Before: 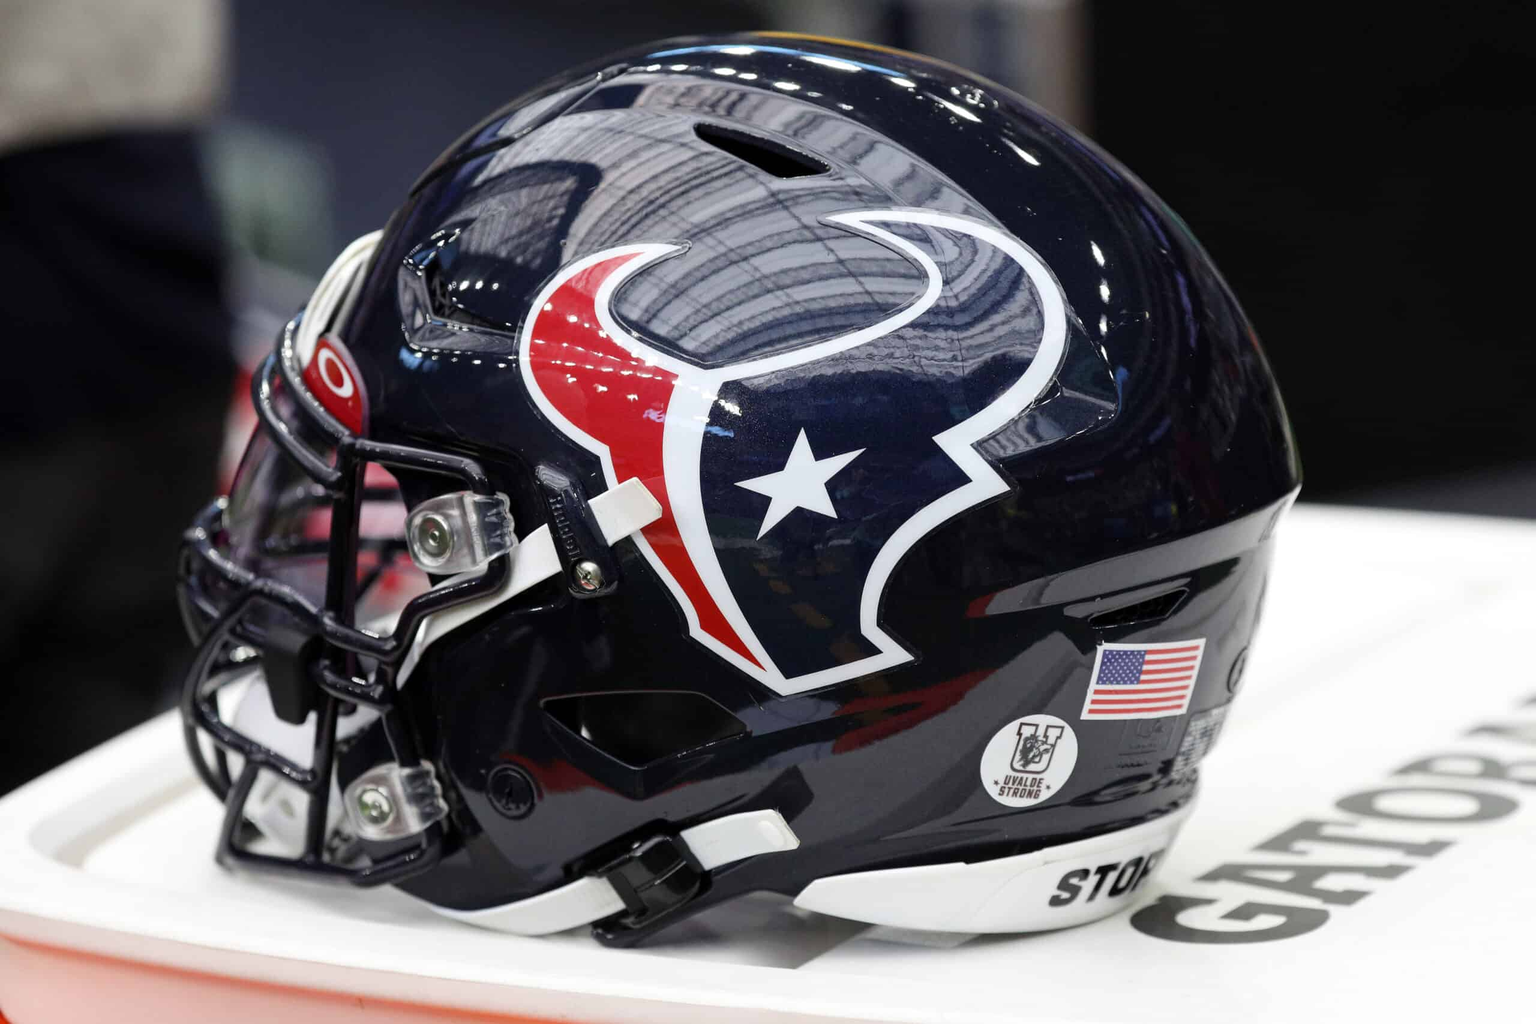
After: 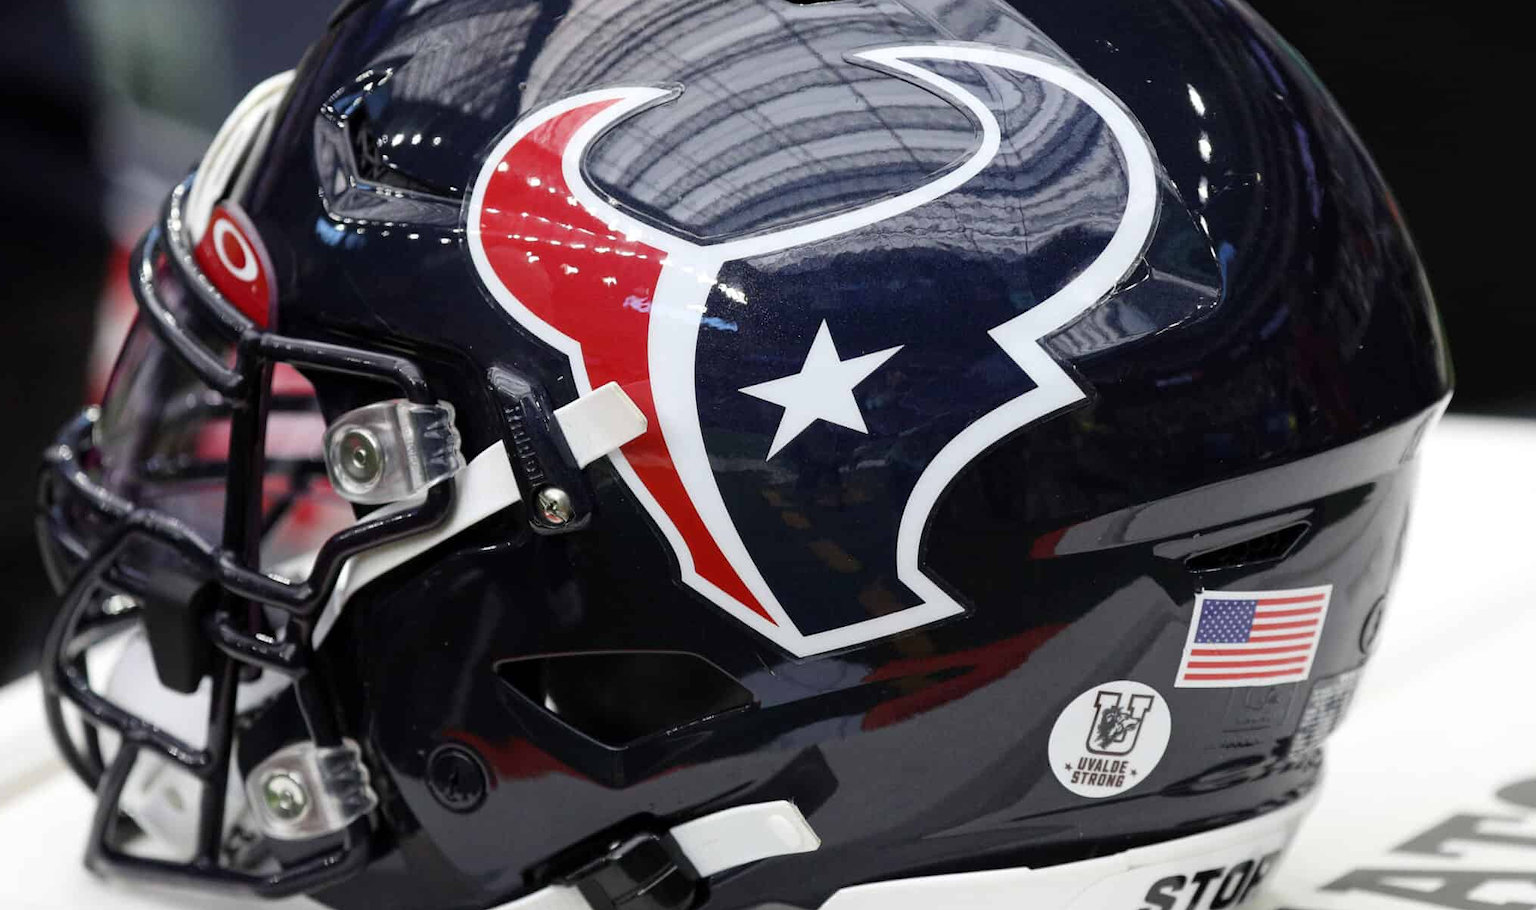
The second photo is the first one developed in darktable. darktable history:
crop: left 9.725%, top 17.064%, right 10.91%, bottom 12.358%
